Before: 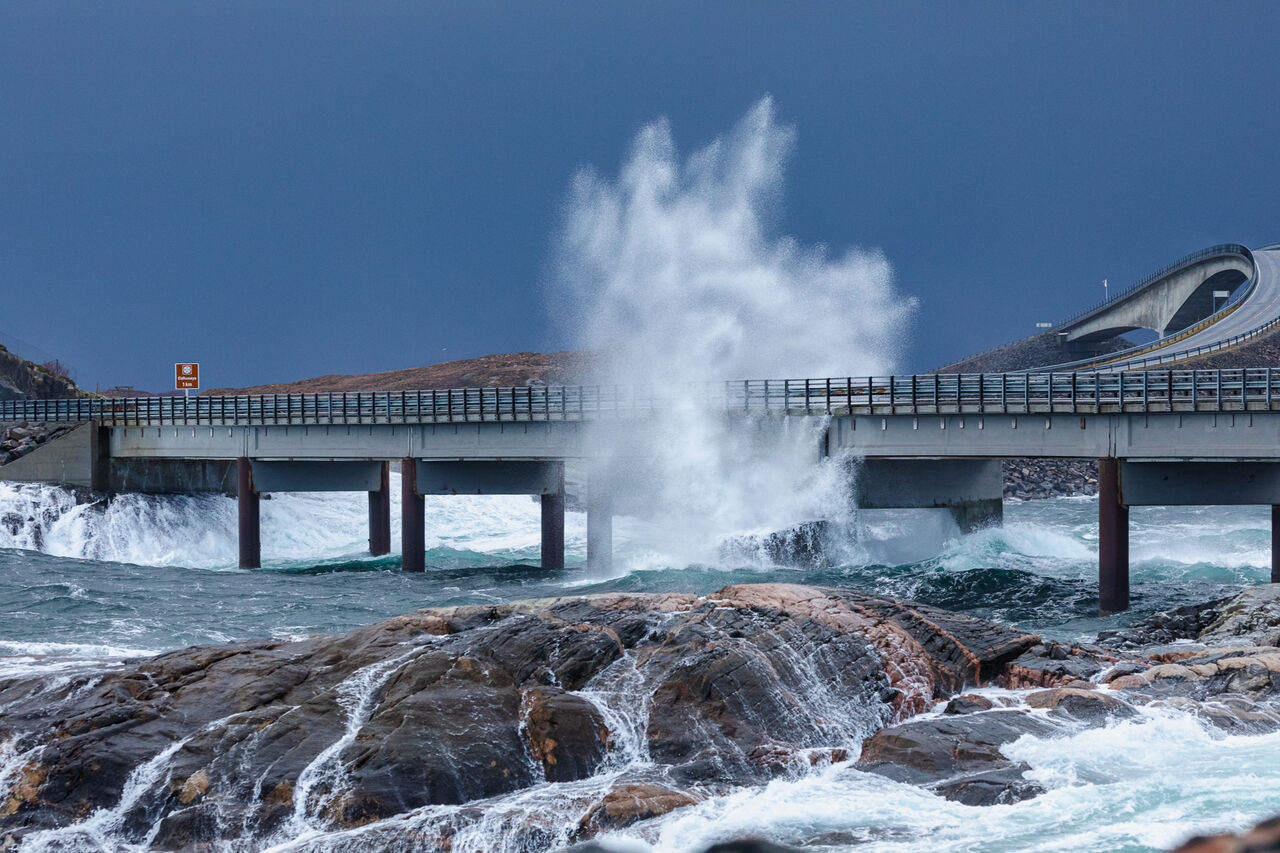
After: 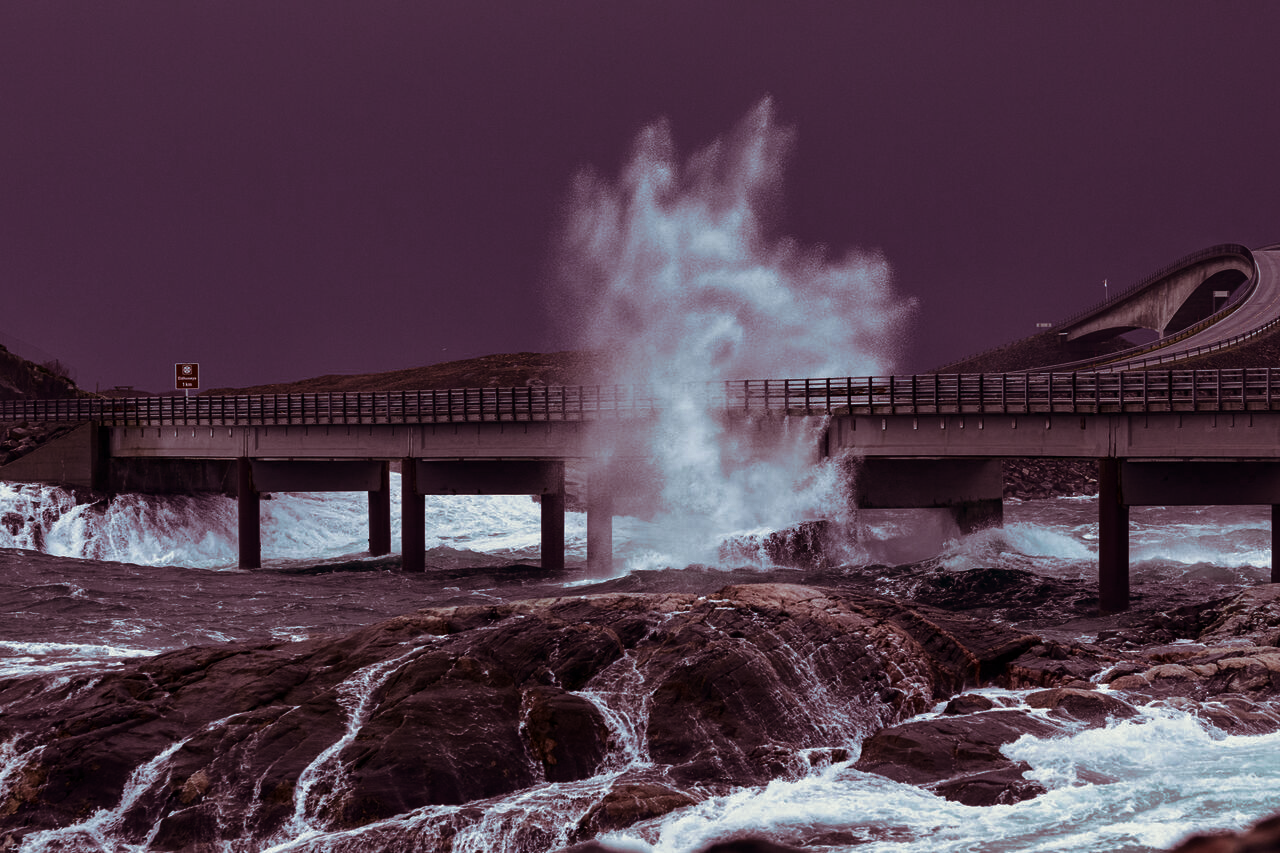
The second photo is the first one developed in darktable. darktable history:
contrast brightness saturation: brightness -0.52
split-toning: on, module defaults
